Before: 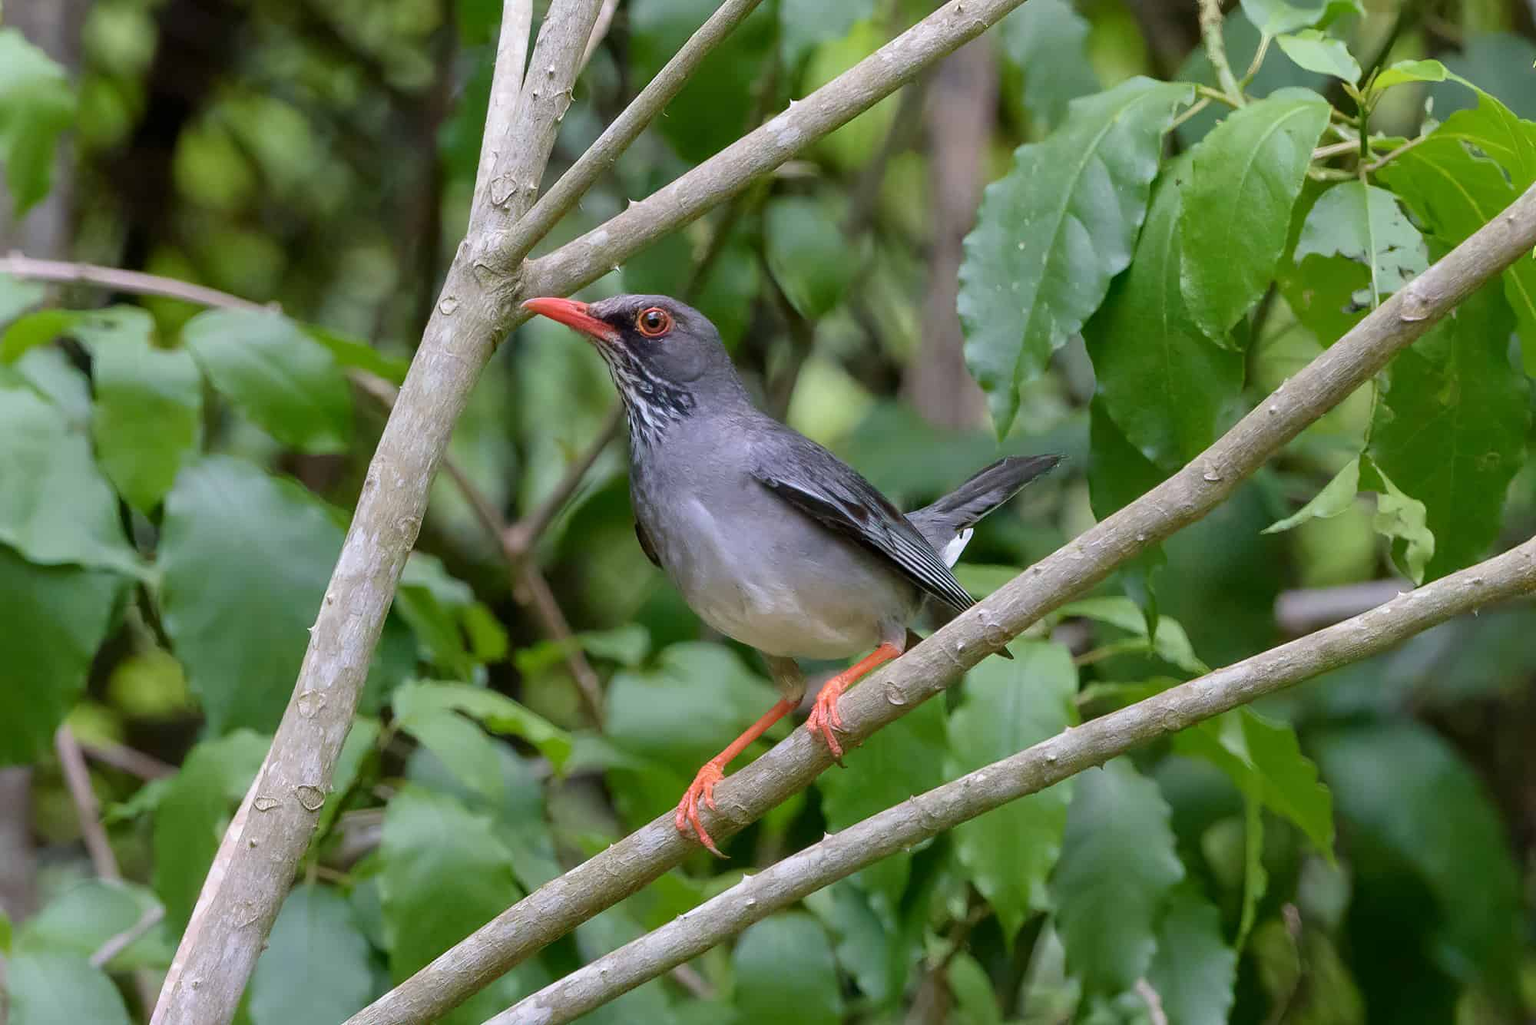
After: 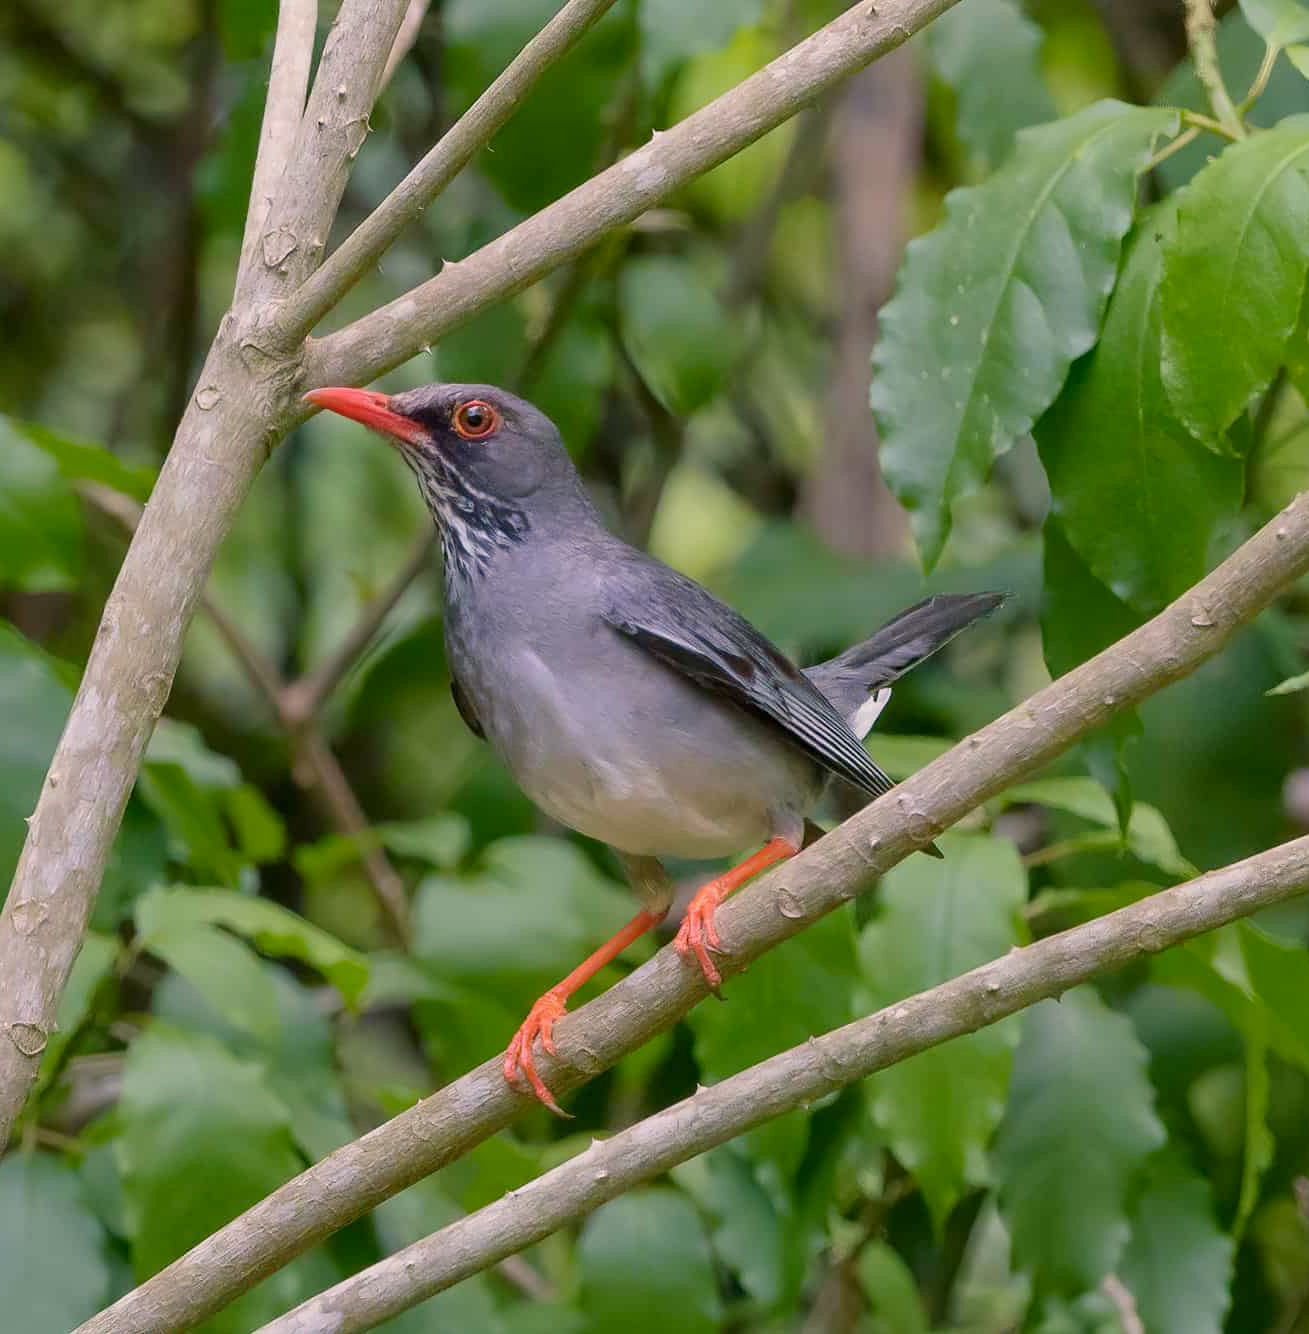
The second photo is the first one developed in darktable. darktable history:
crop and rotate: left 18.809%, right 15.705%
color balance rgb: highlights gain › chroma 3.067%, highlights gain › hue 60.08°, perceptual saturation grading › global saturation 10.276%, contrast -10.174%
